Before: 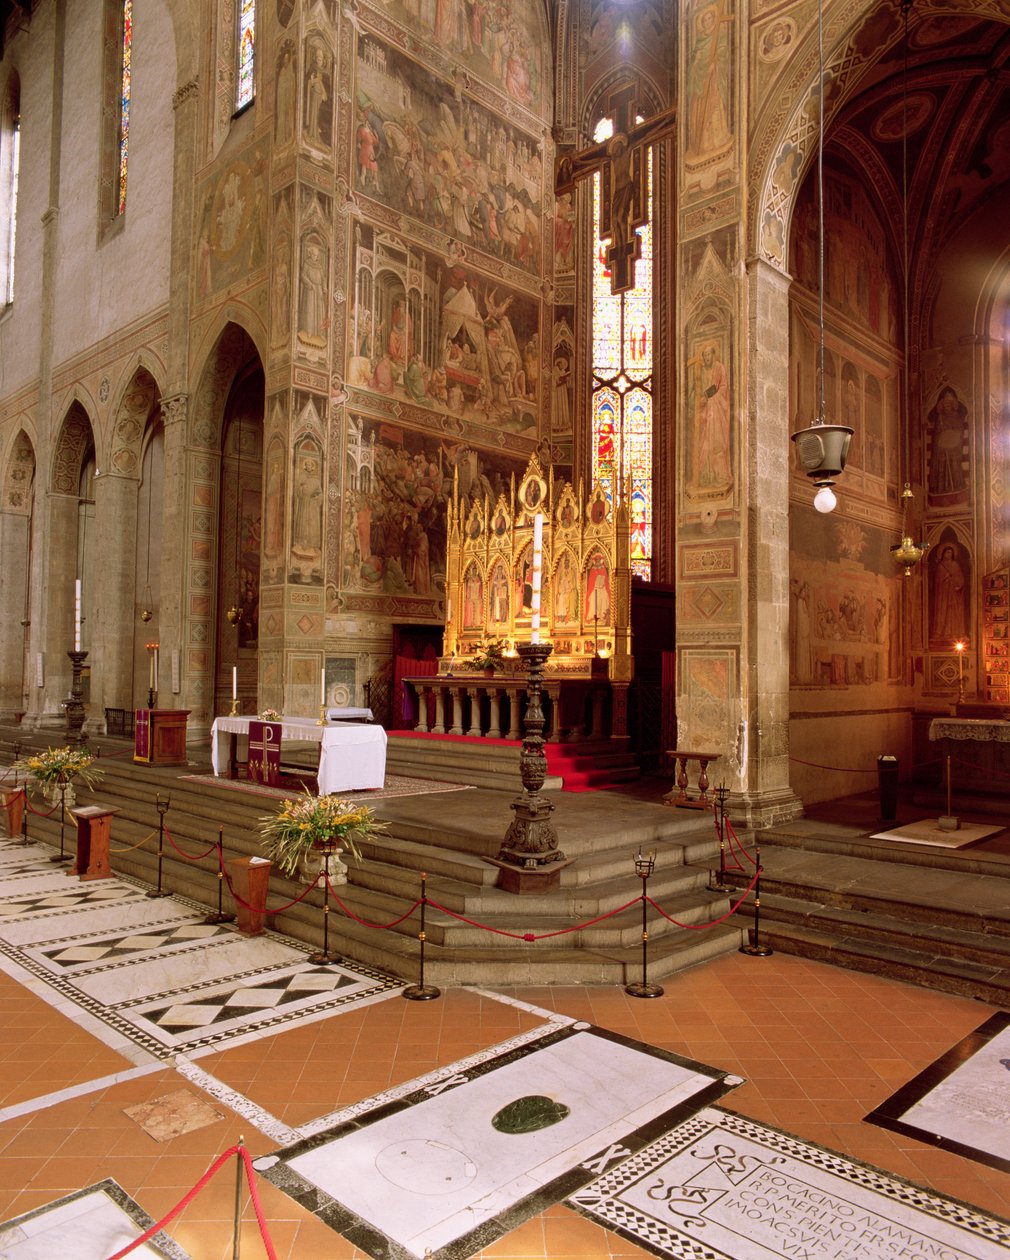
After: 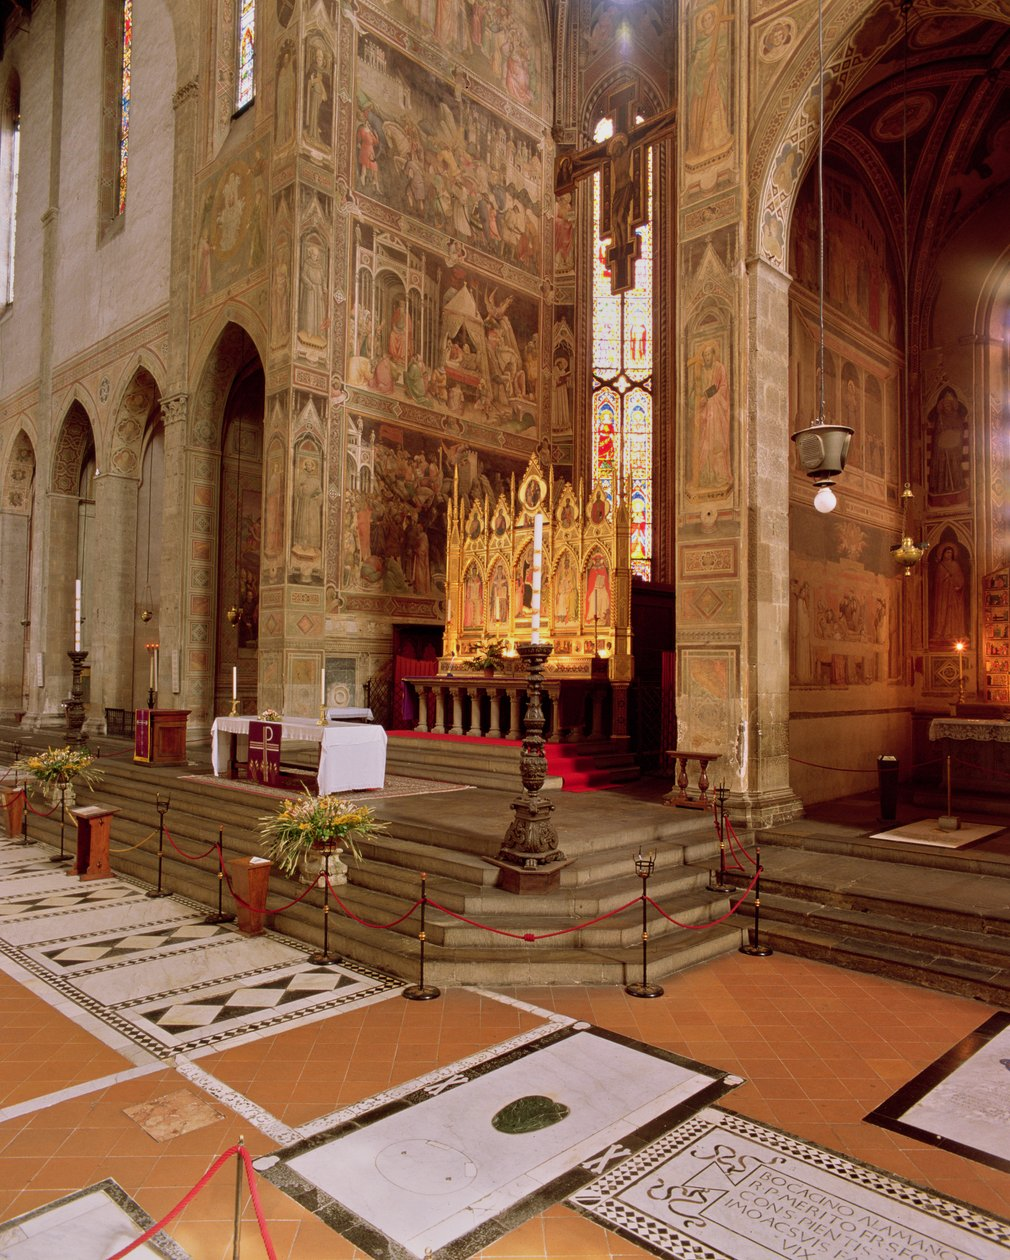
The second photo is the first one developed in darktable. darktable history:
tone equalizer: -8 EV -0.002 EV, -7 EV 0.005 EV, -6 EV -0.026 EV, -5 EV 0.012 EV, -4 EV -0.014 EV, -3 EV 0.028 EV, -2 EV -0.077 EV, -1 EV -0.305 EV, +0 EV -0.576 EV, mask exposure compensation -0.5 EV
